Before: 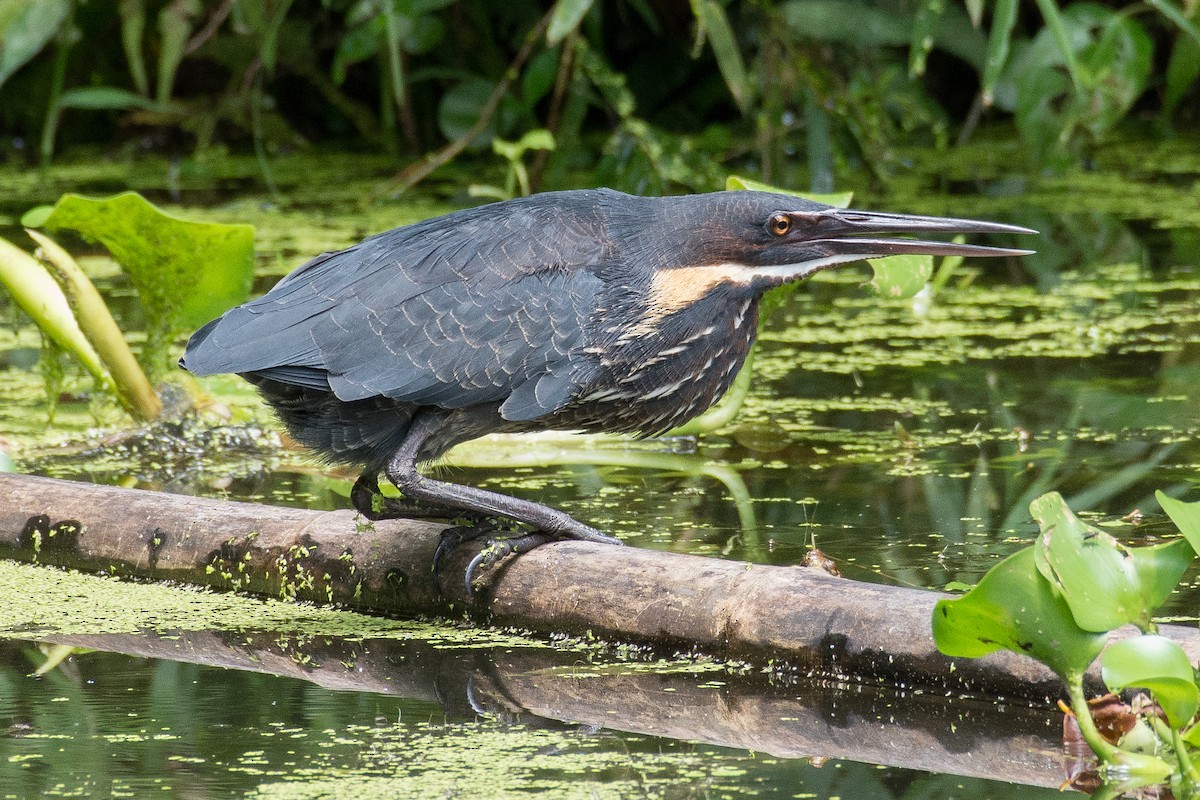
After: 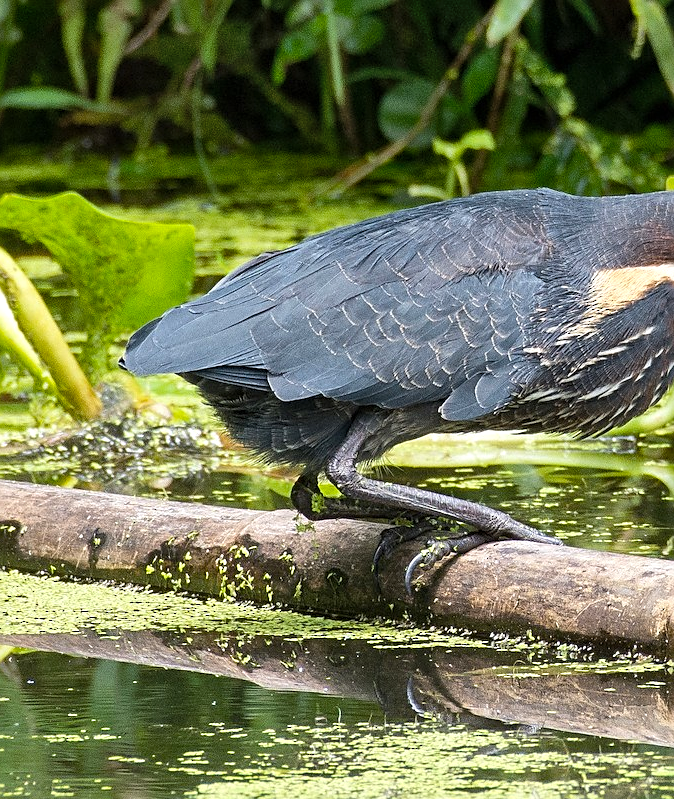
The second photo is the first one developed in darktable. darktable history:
sharpen: on, module defaults
color balance rgb: shadows lift › luminance -9.448%, perceptual saturation grading › global saturation 25.245%
shadows and highlights: radius 47.23, white point adjustment 6.66, compress 80.04%, soften with gaussian
crop: left 5.017%, right 38.736%
